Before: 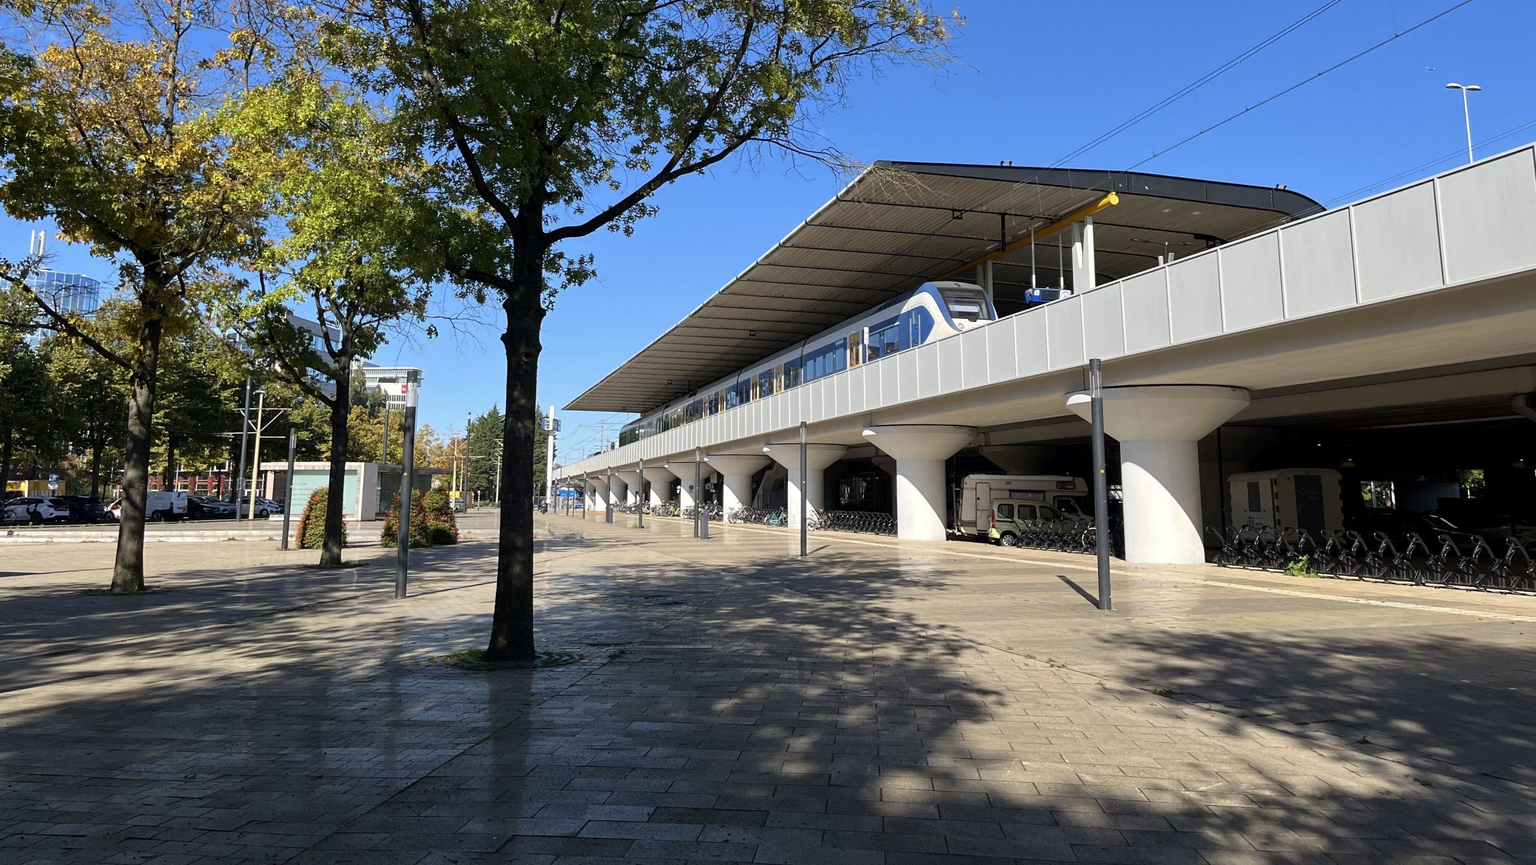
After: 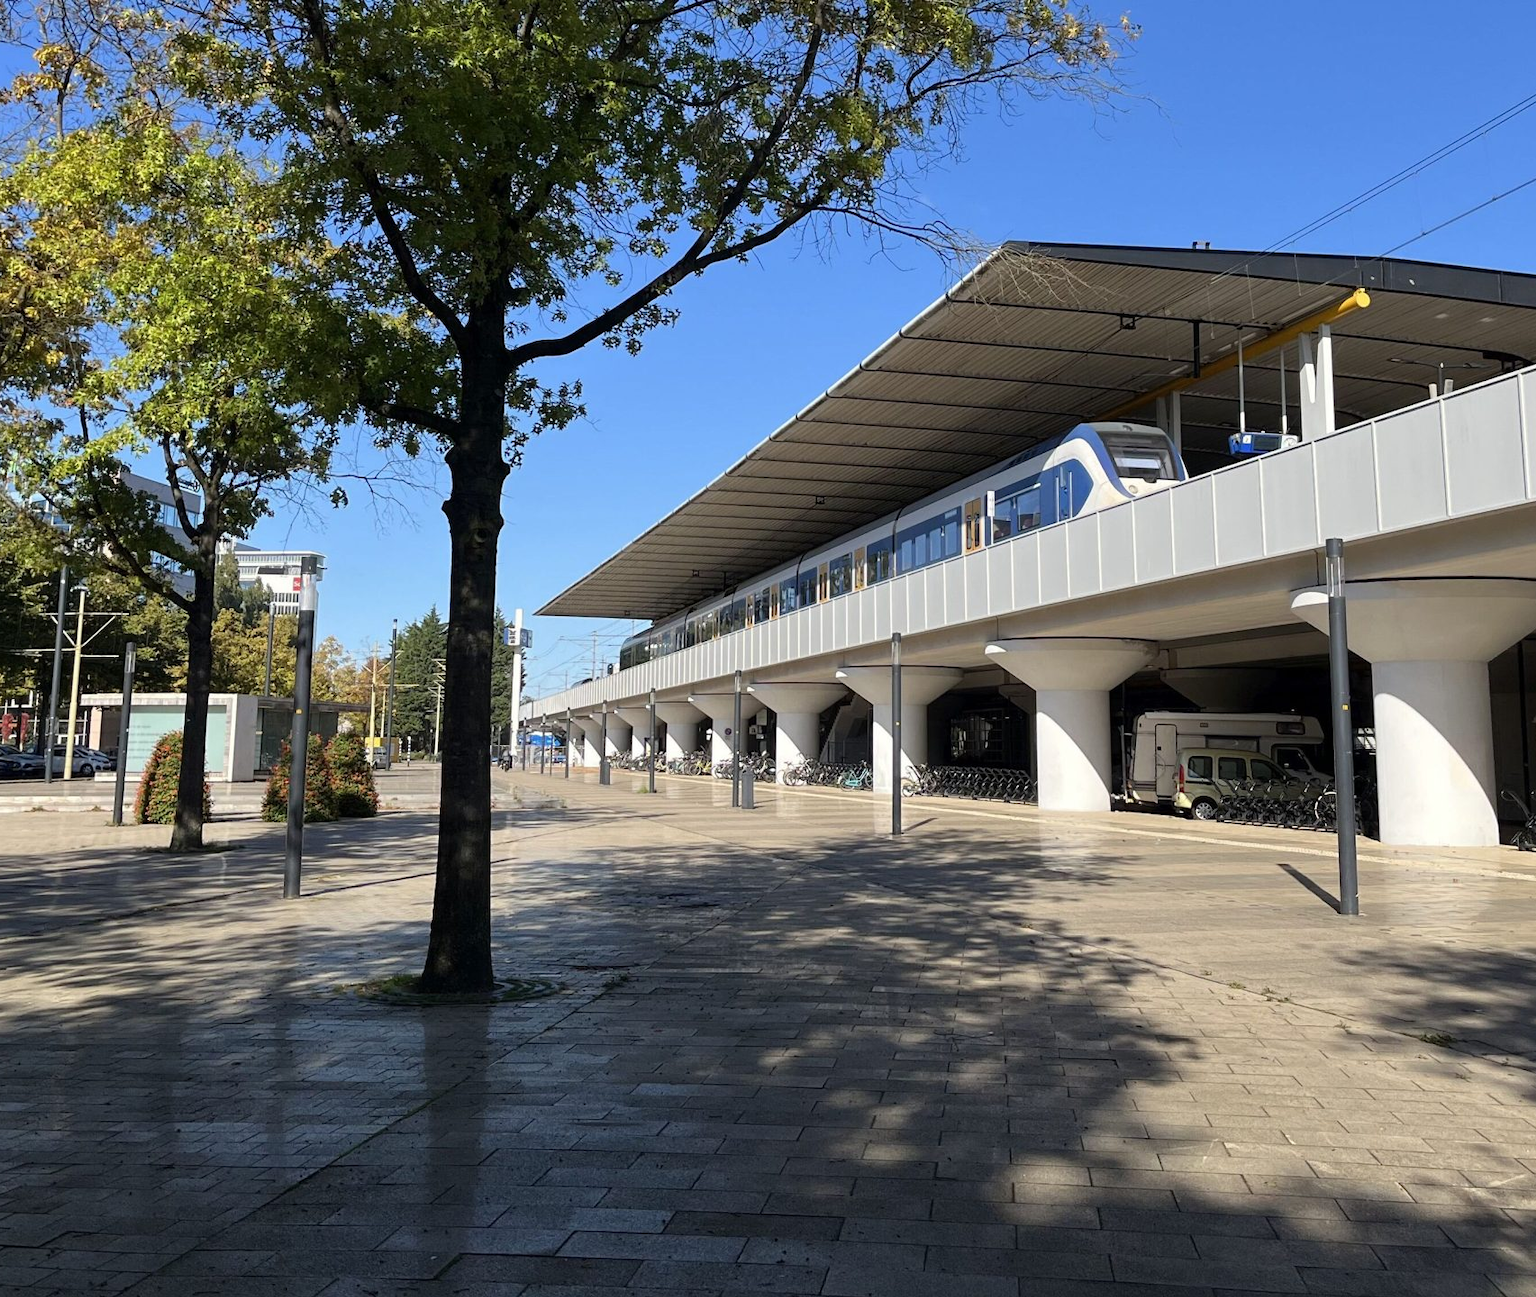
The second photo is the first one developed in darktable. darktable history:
crop and rotate: left 13.45%, right 19.945%
